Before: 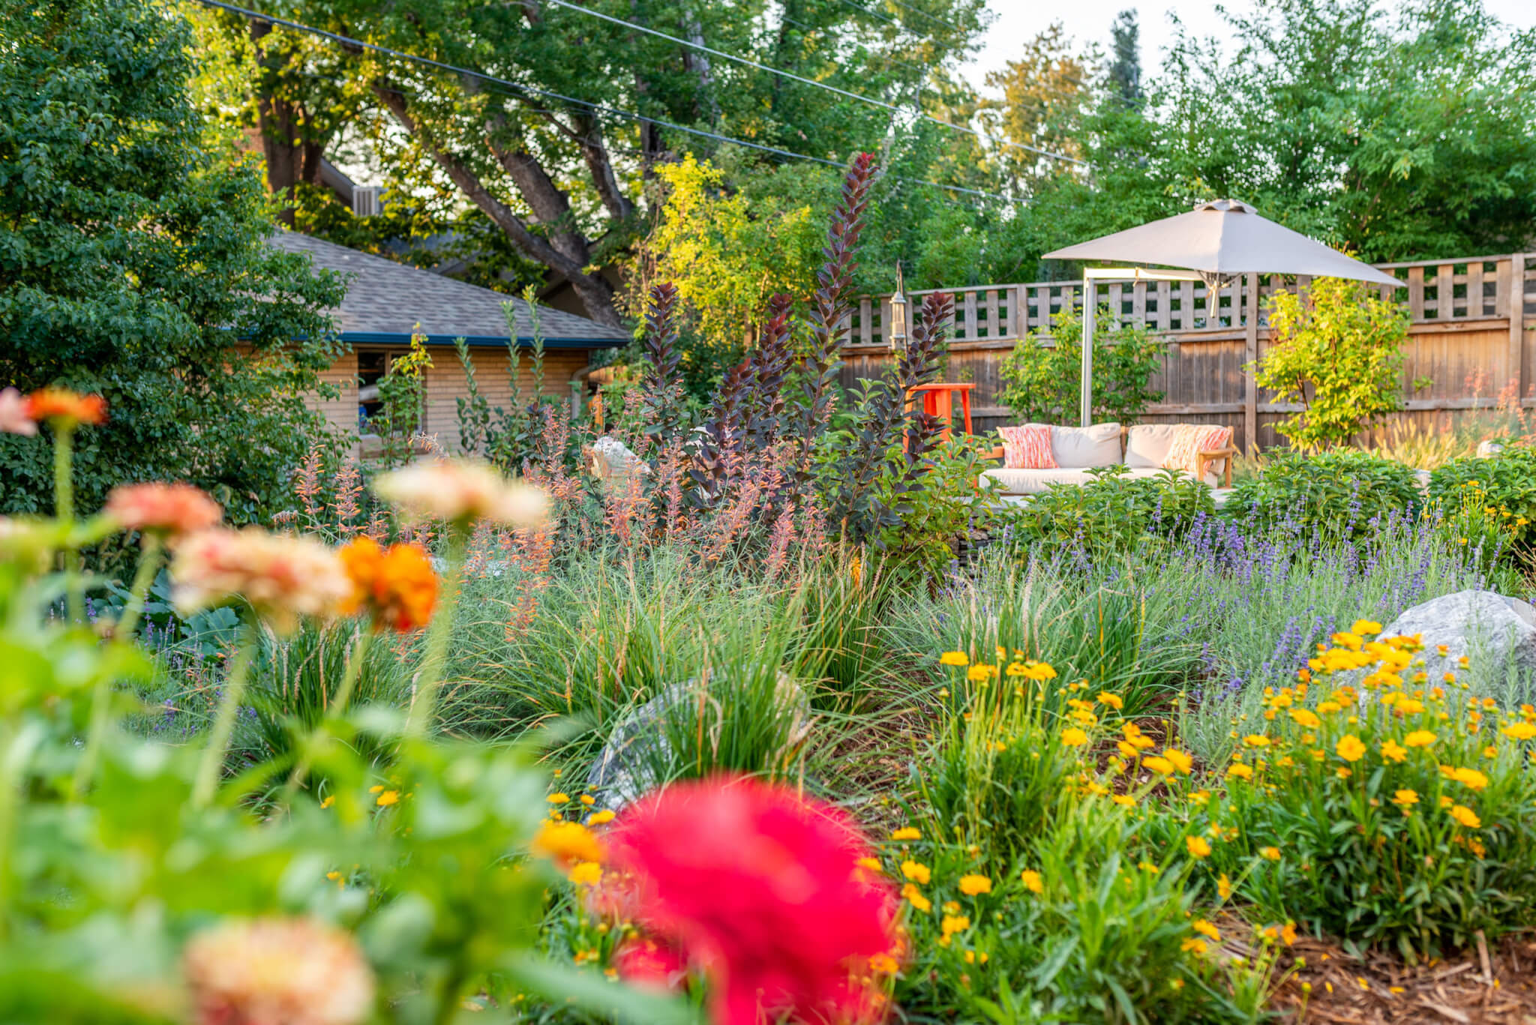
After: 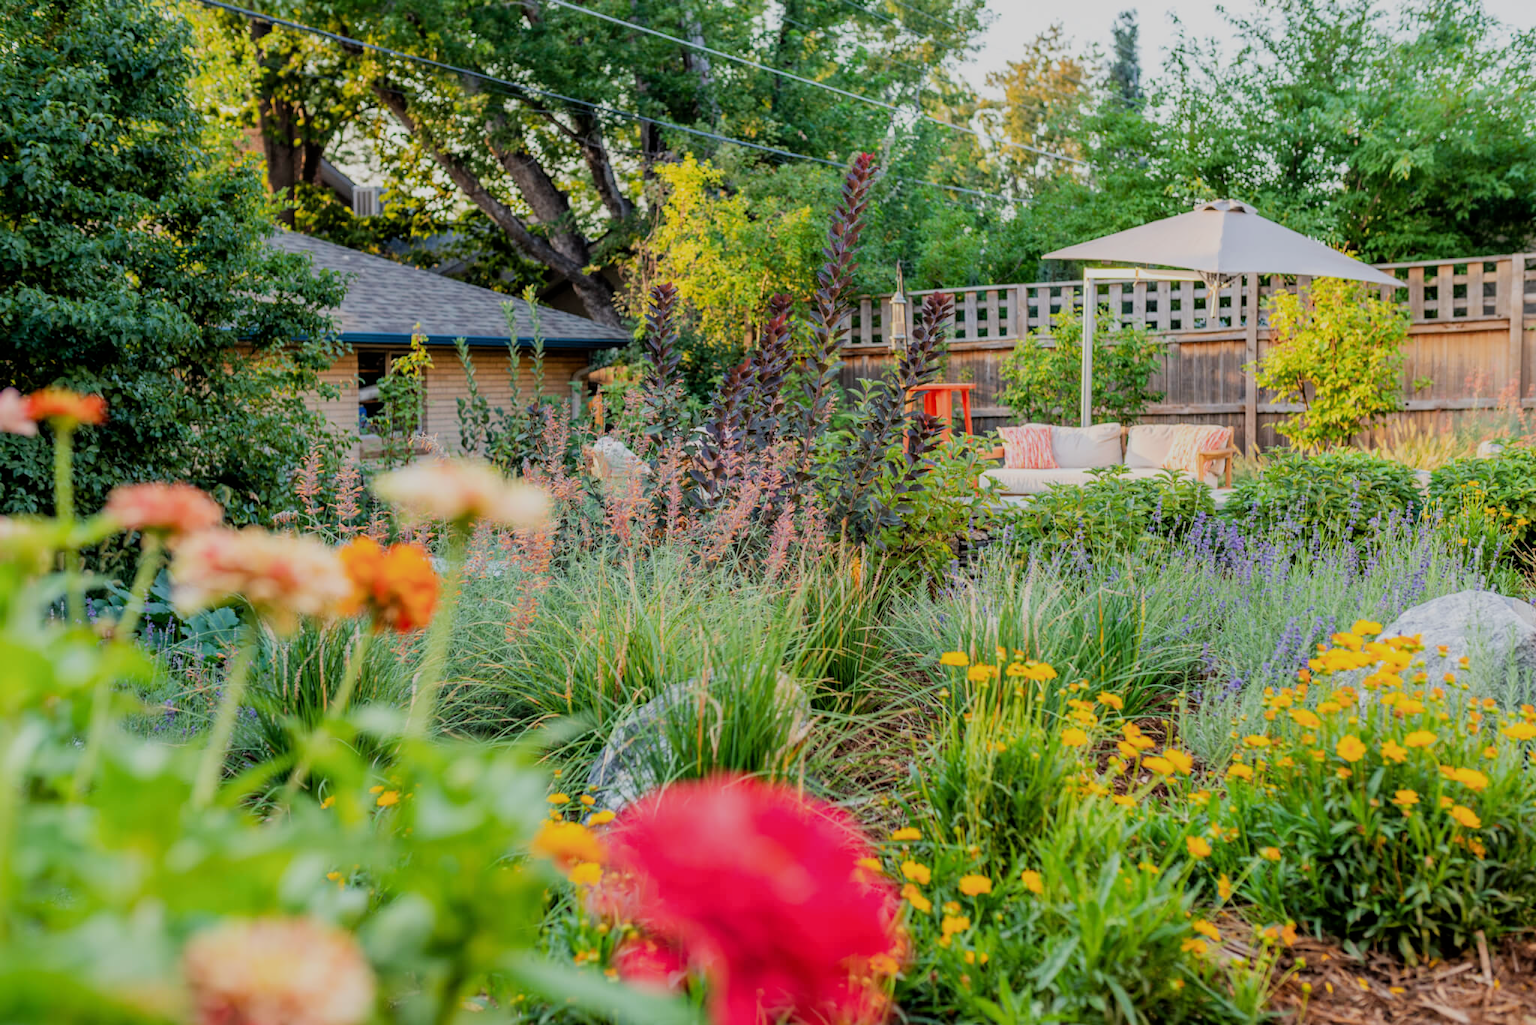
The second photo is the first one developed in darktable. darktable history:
tone equalizer: on, module defaults
filmic rgb: black relative exposure -6.64 EV, white relative exposure 4.56 EV, hardness 3.24
